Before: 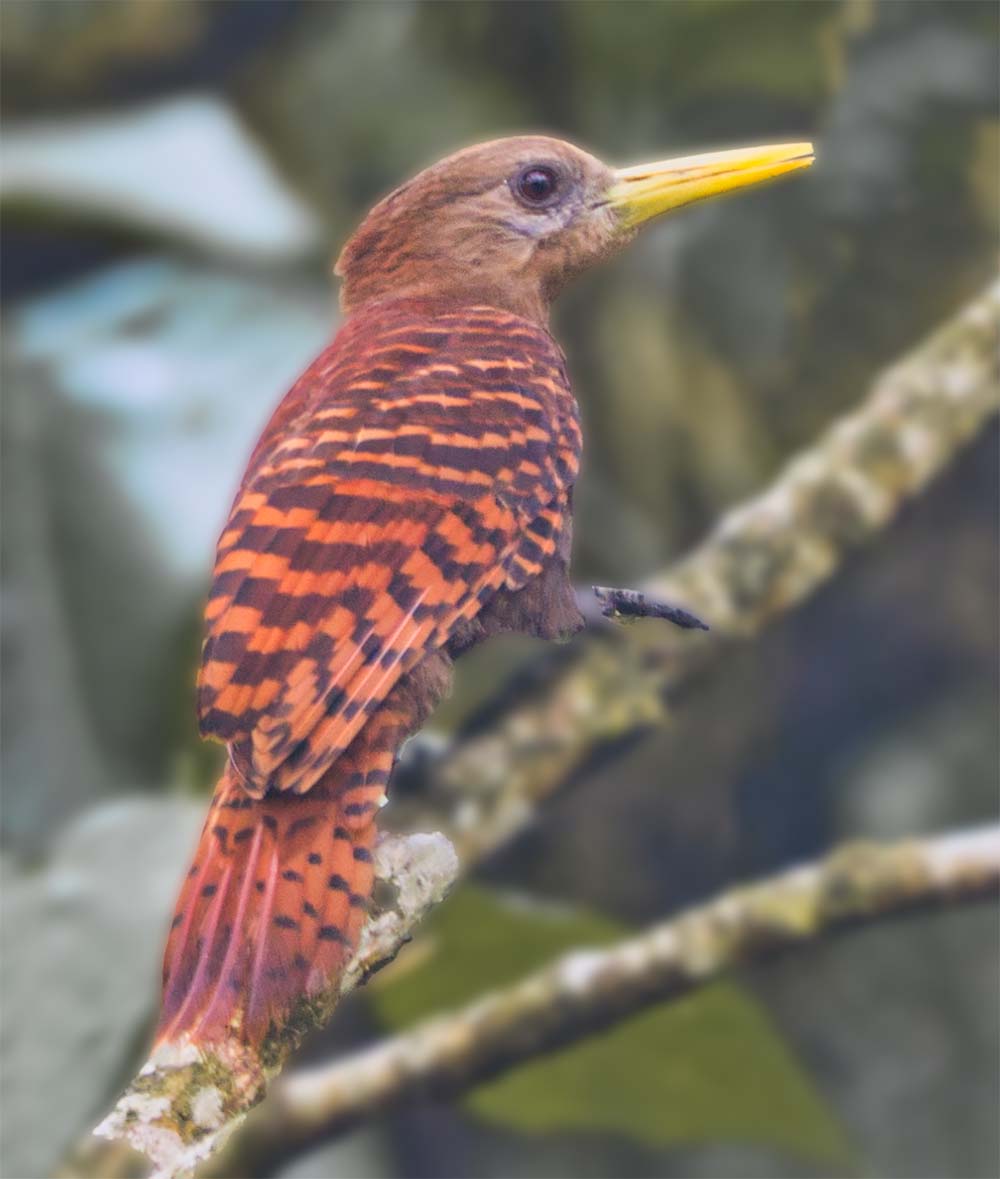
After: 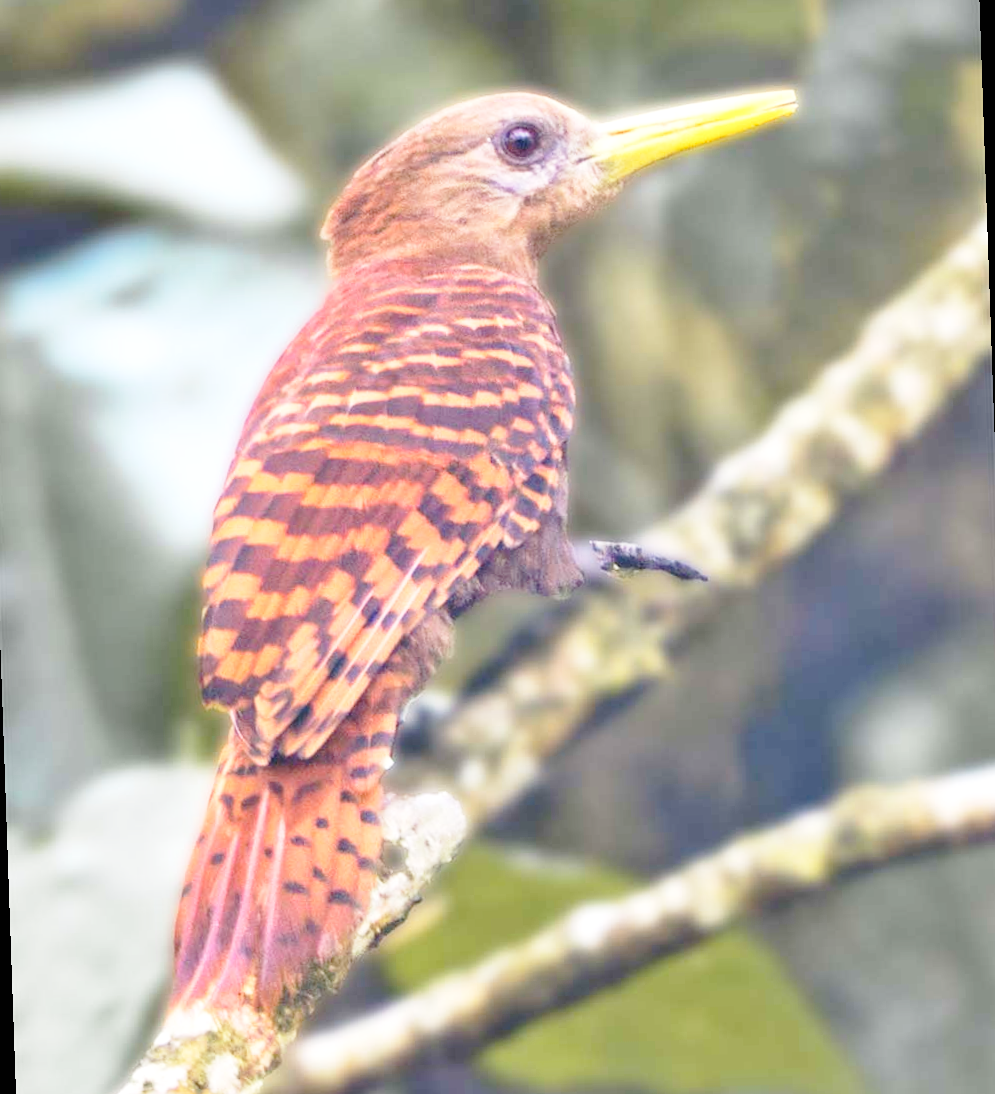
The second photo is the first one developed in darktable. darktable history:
rotate and perspective: rotation -2°, crop left 0.022, crop right 0.978, crop top 0.049, crop bottom 0.951
base curve: curves: ch0 [(0, 0) (0.028, 0.03) (0.121, 0.232) (0.46, 0.748) (0.859, 0.968) (1, 1)], preserve colors none
exposure: black level correction 0, exposure 0.6 EV, compensate highlight preservation false
